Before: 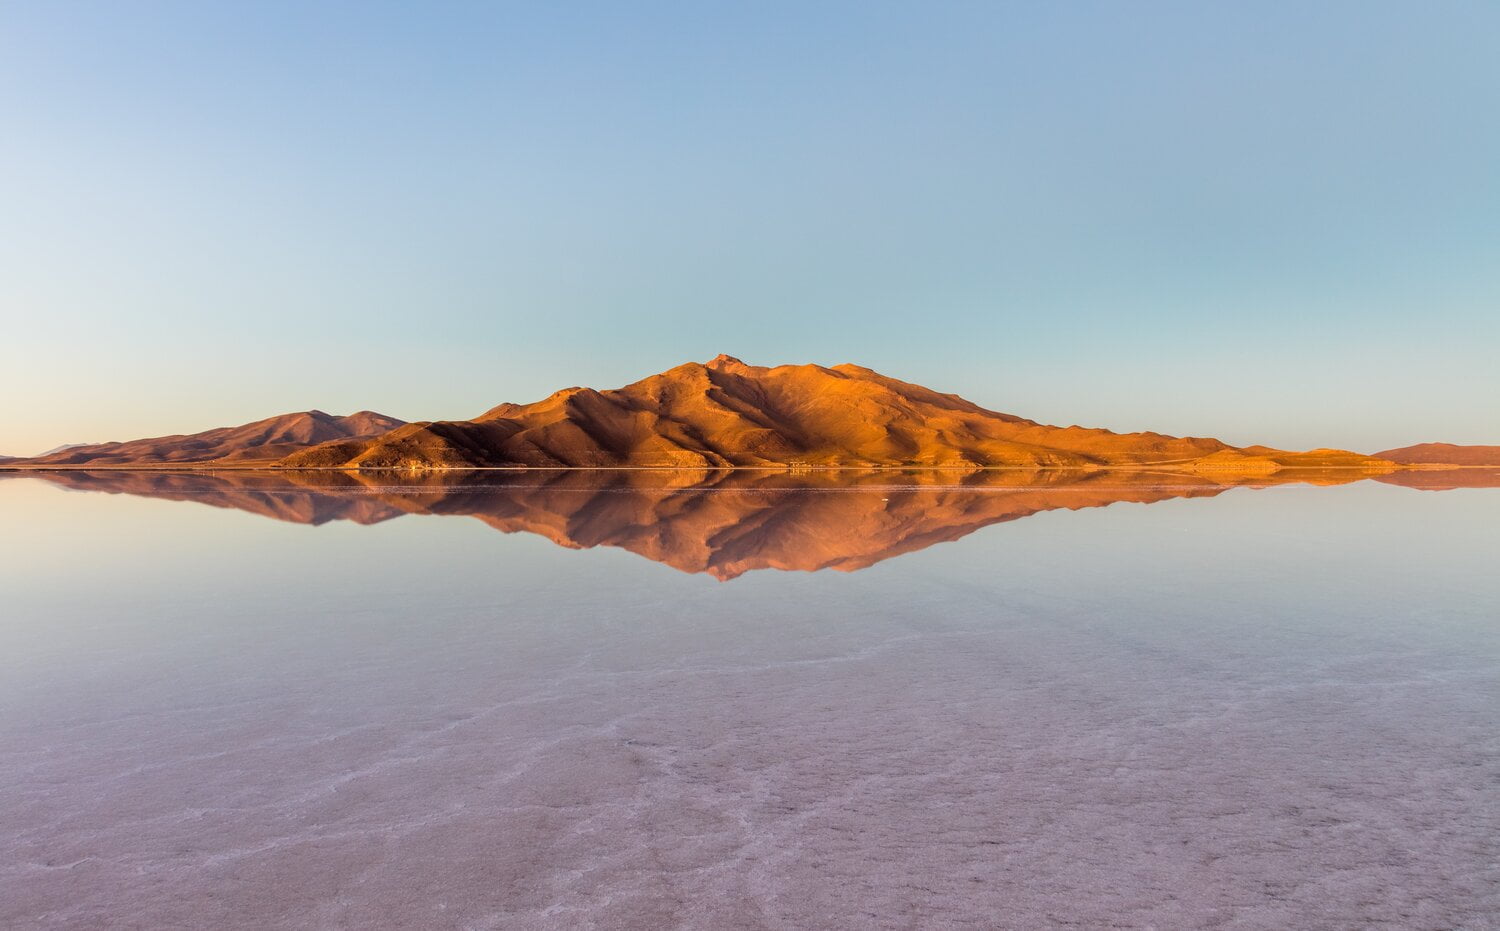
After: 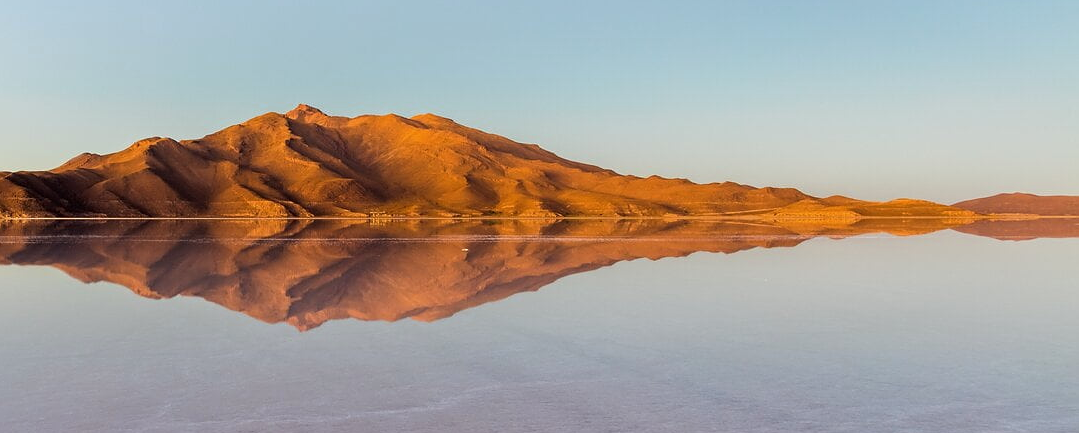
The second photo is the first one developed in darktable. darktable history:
sharpen: radius 1.028
color zones: curves: ch0 [(0.068, 0.464) (0.25, 0.5) (0.48, 0.508) (0.75, 0.536) (0.886, 0.476) (0.967, 0.456)]; ch1 [(0.066, 0.456) (0.25, 0.5) (0.616, 0.508) (0.746, 0.56) (0.934, 0.444)]
crop and rotate: left 28.001%, top 26.873%, bottom 26.552%
